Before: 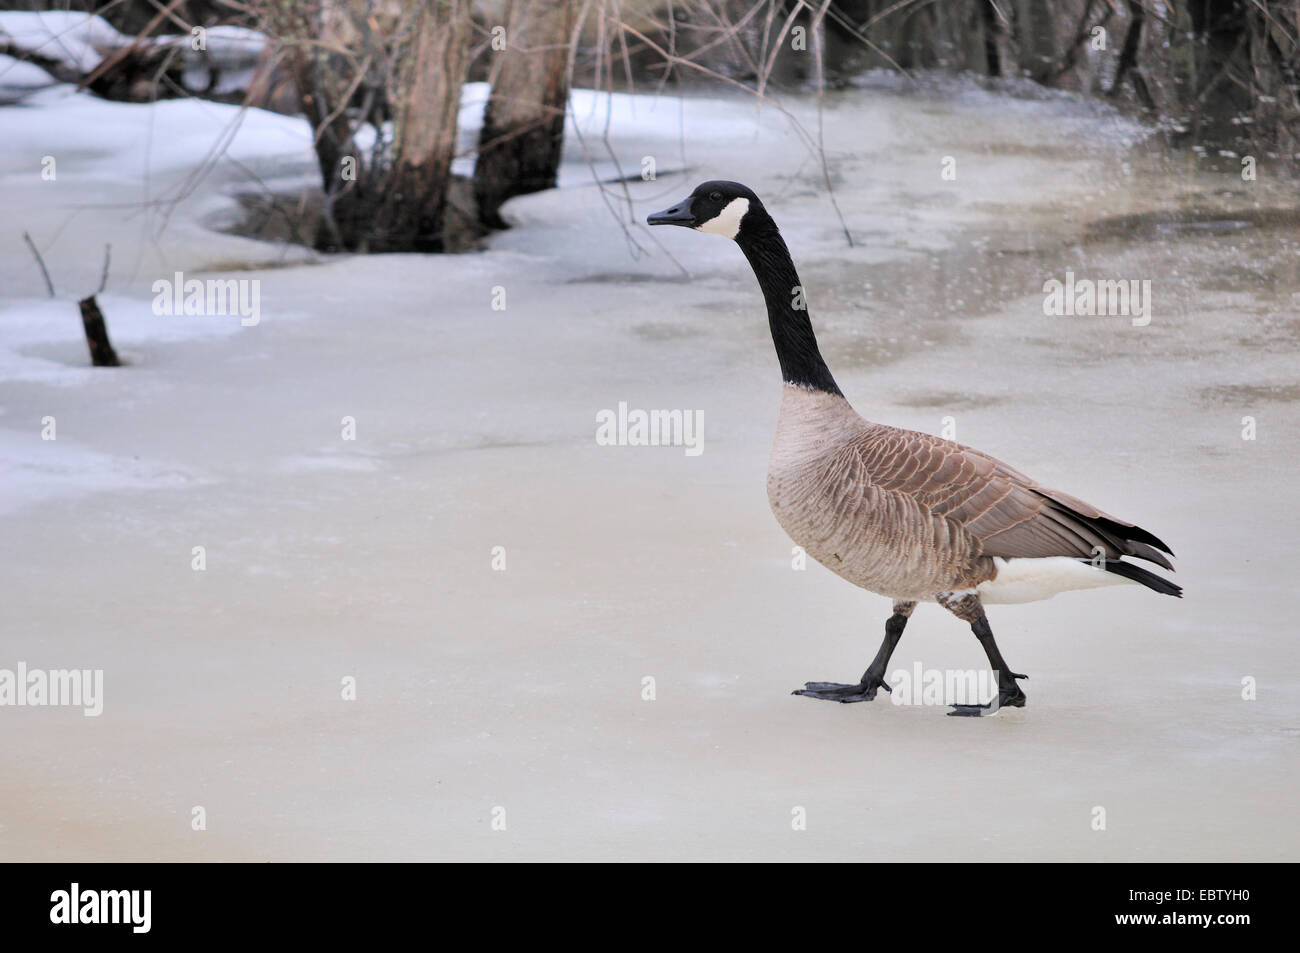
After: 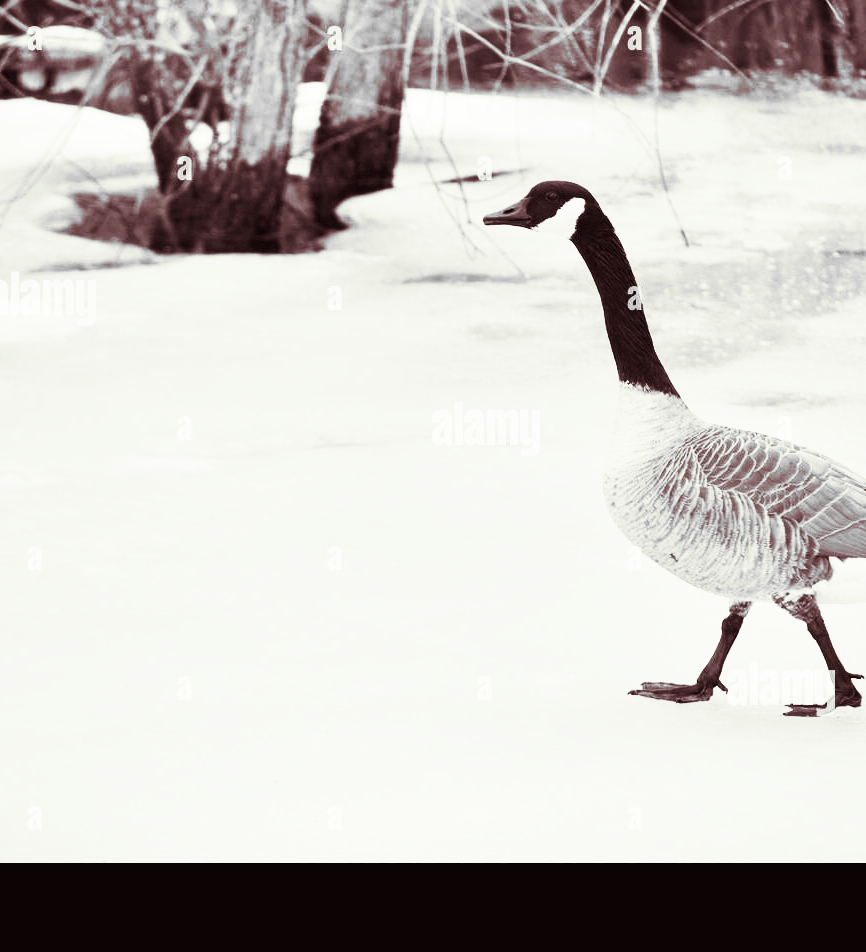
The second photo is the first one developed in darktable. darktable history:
split-toning: on, module defaults
contrast brightness saturation: contrast 0.53, brightness 0.47, saturation -1
crop and rotate: left 12.673%, right 20.66%
color zones: curves: ch0 [(0, 0.5) (0.143, 0.5) (0.286, 0.5) (0.429, 0.5) (0.62, 0.489) (0.714, 0.445) (0.844, 0.496) (1, 0.5)]; ch1 [(0, 0.5) (0.143, 0.5) (0.286, 0.5) (0.429, 0.5) (0.571, 0.5) (0.714, 0.523) (0.857, 0.5) (1, 0.5)]
